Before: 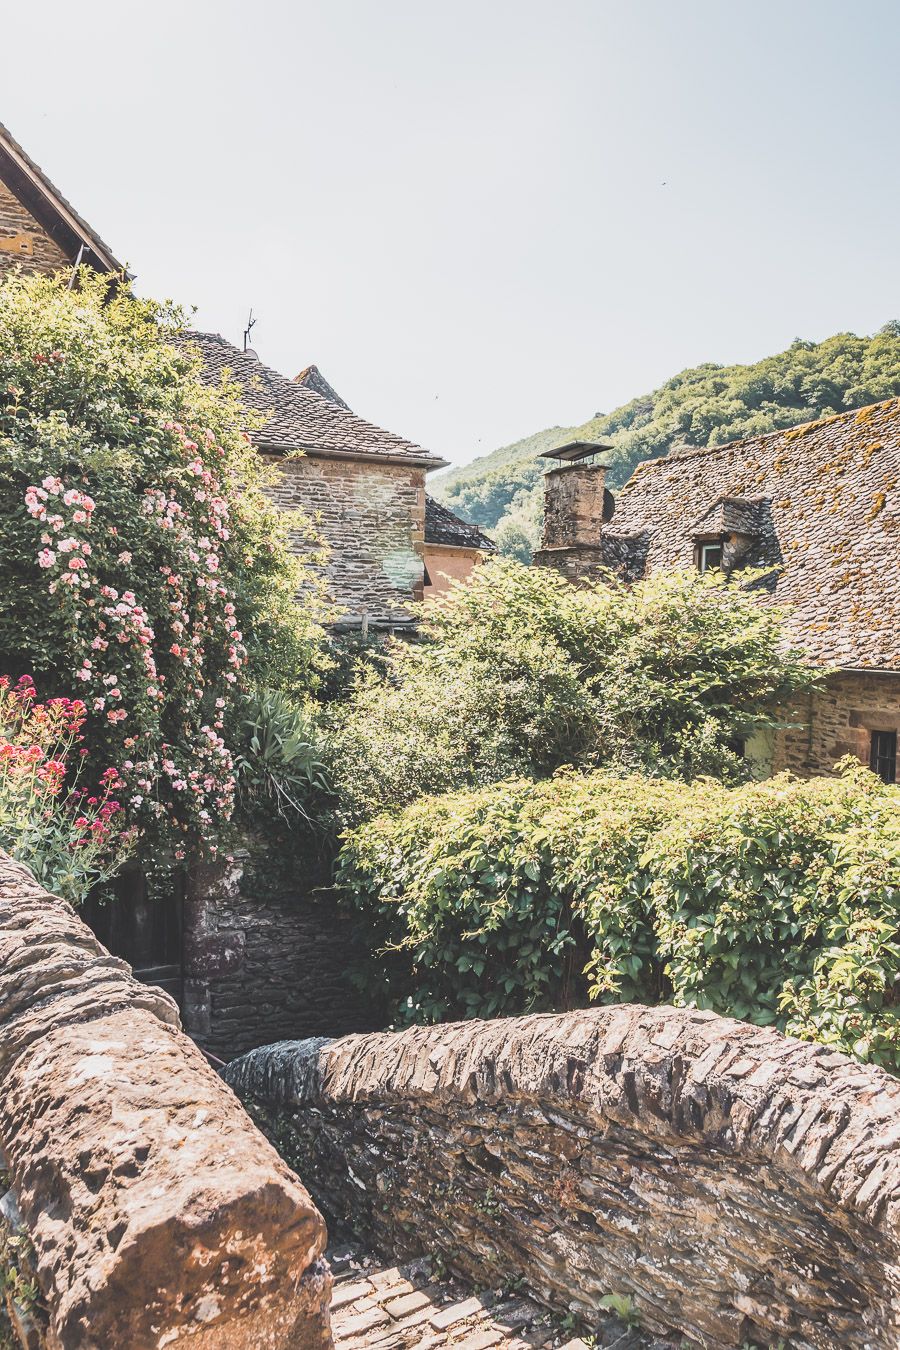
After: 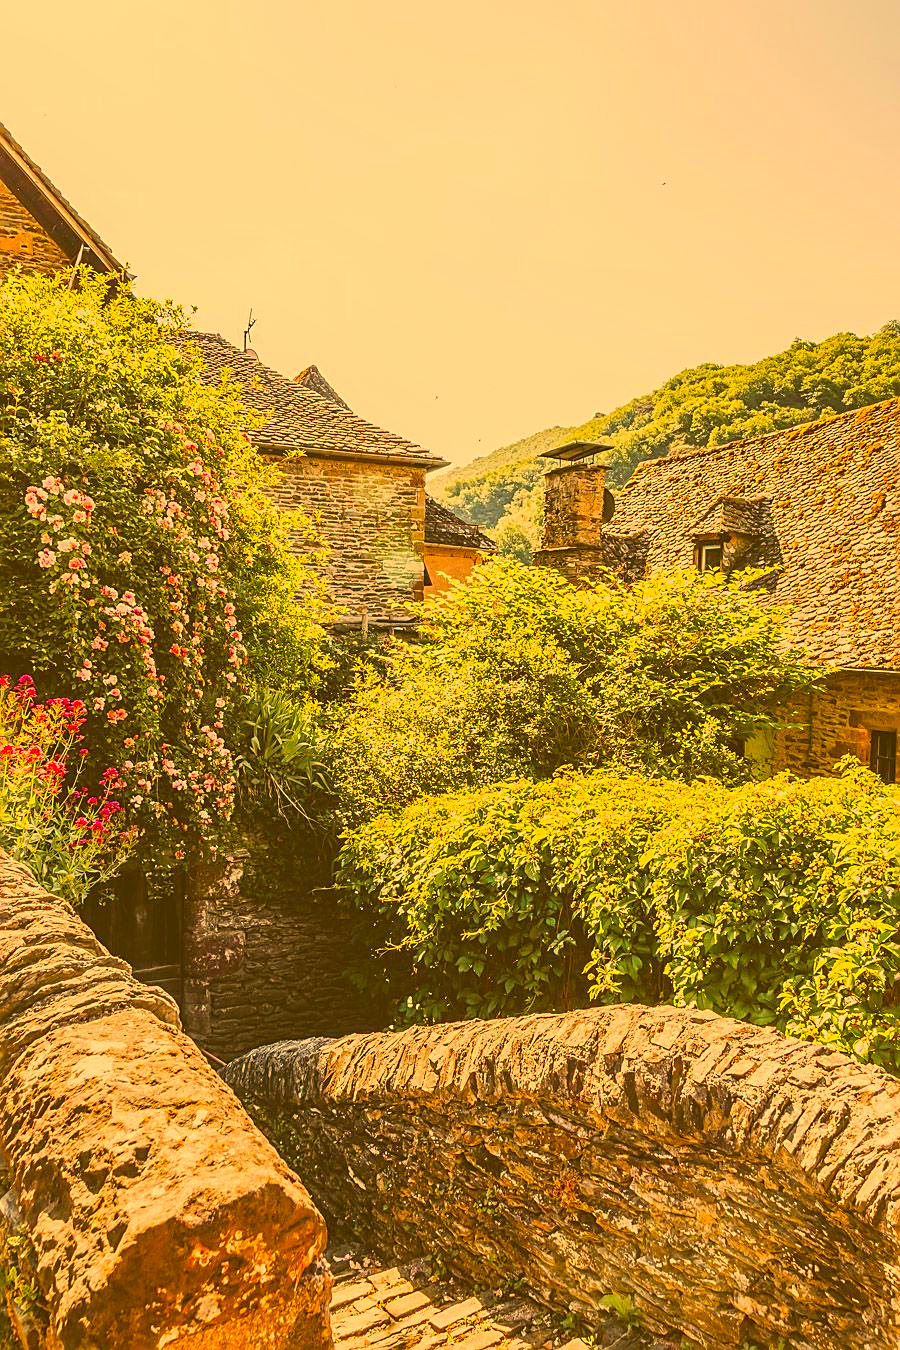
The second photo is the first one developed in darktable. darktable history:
sharpen: on, module defaults
exposure: compensate highlight preservation false
color correction: highlights a* 10.44, highlights b* 30.04, shadows a* 2.73, shadows b* 17.51, saturation 1.72
local contrast: detail 110%
